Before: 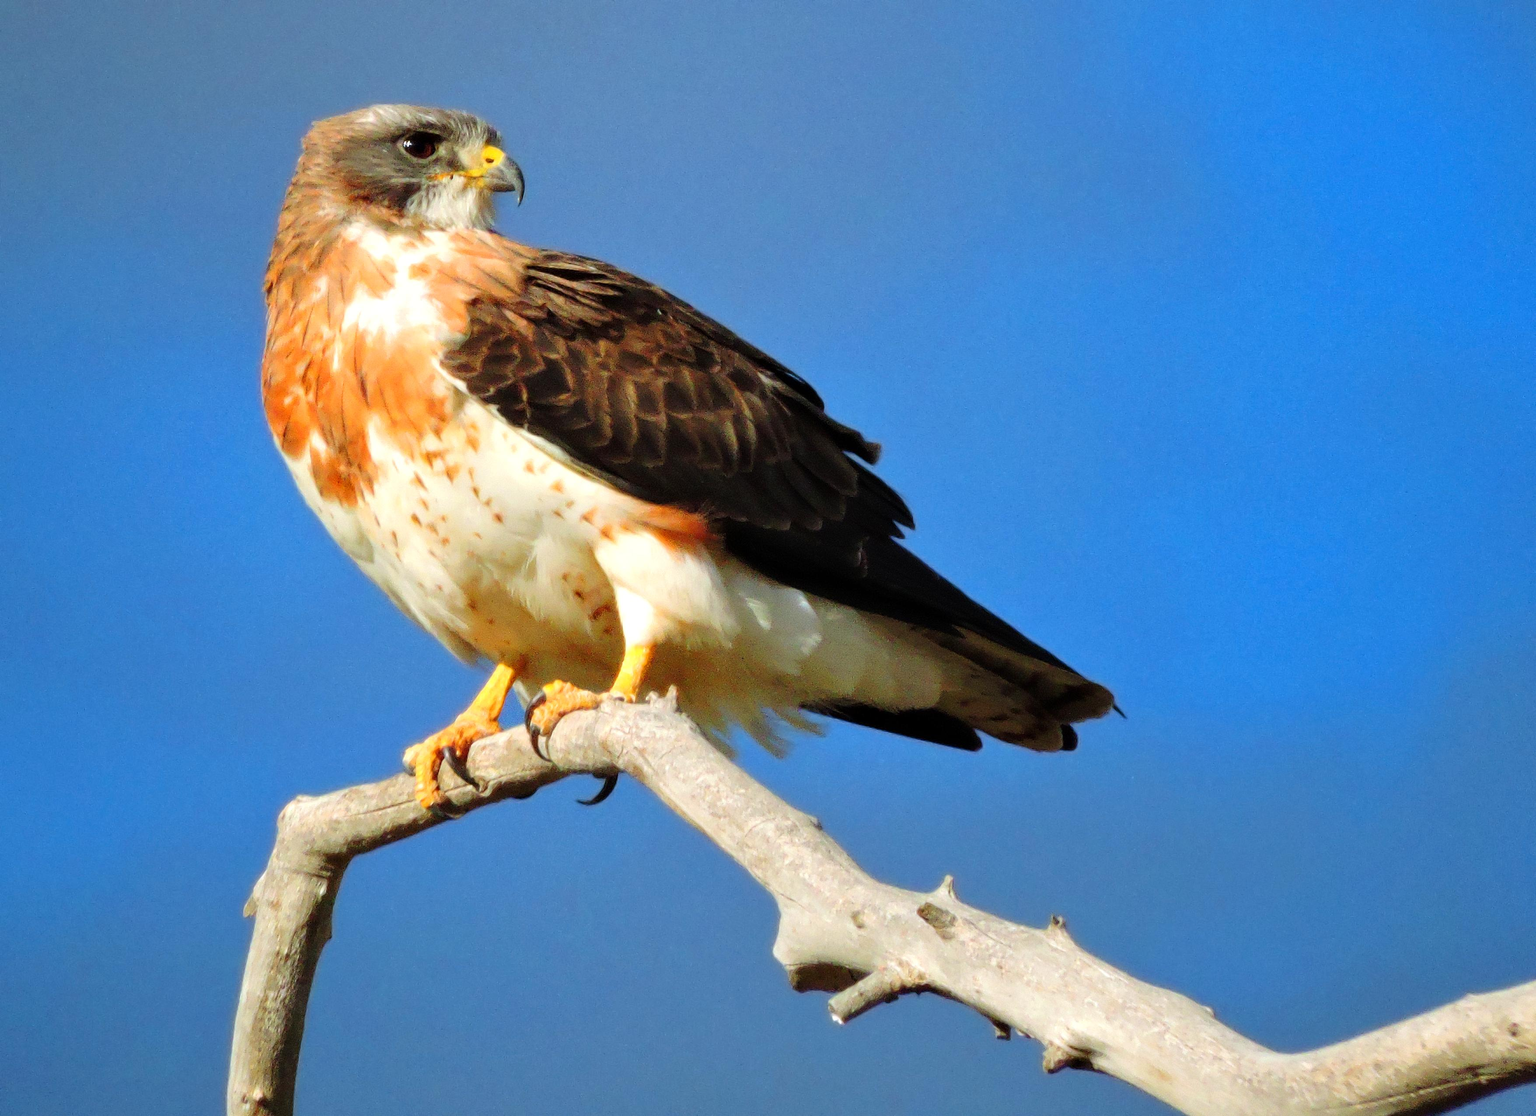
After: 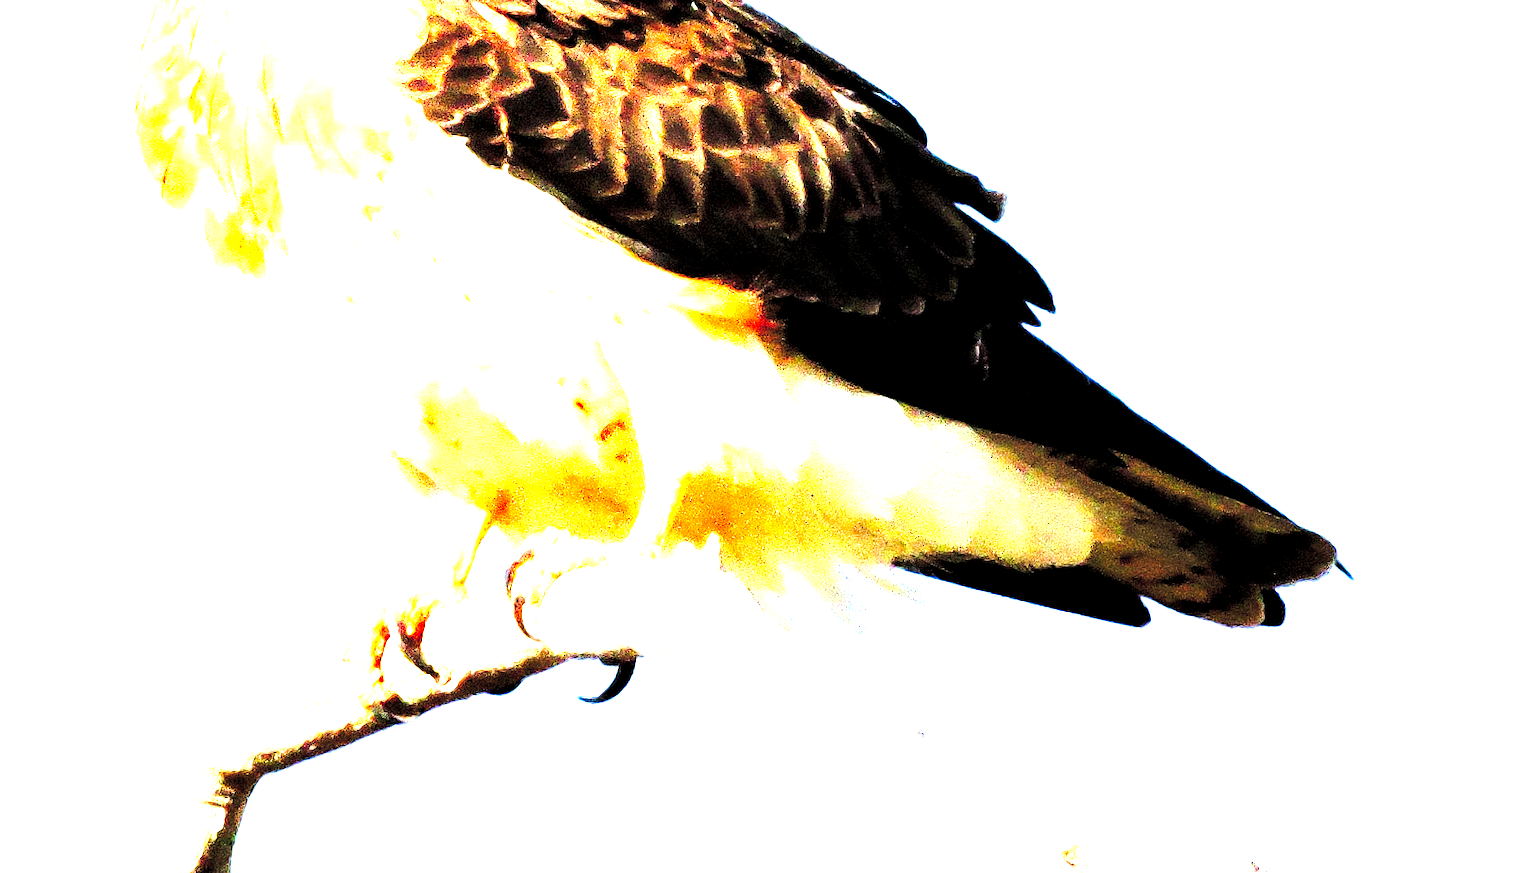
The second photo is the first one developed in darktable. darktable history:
contrast brightness saturation: brightness 0.144
exposure: black level correction 0.007, exposure 0.156 EV, compensate exposure bias true, compensate highlight preservation false
tone curve: curves: ch0 [(0, 0) (0.003, 0.003) (0.011, 0.013) (0.025, 0.029) (0.044, 0.052) (0.069, 0.082) (0.1, 0.118) (0.136, 0.161) (0.177, 0.21) (0.224, 0.27) (0.277, 0.38) (0.335, 0.49) (0.399, 0.594) (0.468, 0.692) (0.543, 0.794) (0.623, 0.857) (0.709, 0.919) (0.801, 0.955) (0.898, 0.978) (1, 1)], preserve colors none
base curve: curves: ch0 [(0, 0) (0.297, 0.298) (1, 1)], preserve colors none
levels: white 90.68%, levels [0.012, 0.367, 0.697]
crop: left 10.98%, top 27.599%, right 18.283%, bottom 17.001%
tone equalizer: -8 EV -0.422 EV, -7 EV -0.405 EV, -6 EV -0.317 EV, -5 EV -0.218 EV, -3 EV 0.19 EV, -2 EV 0.358 EV, -1 EV 0.38 EV, +0 EV 0.431 EV, edges refinement/feathering 500, mask exposure compensation -1.57 EV, preserve details no
